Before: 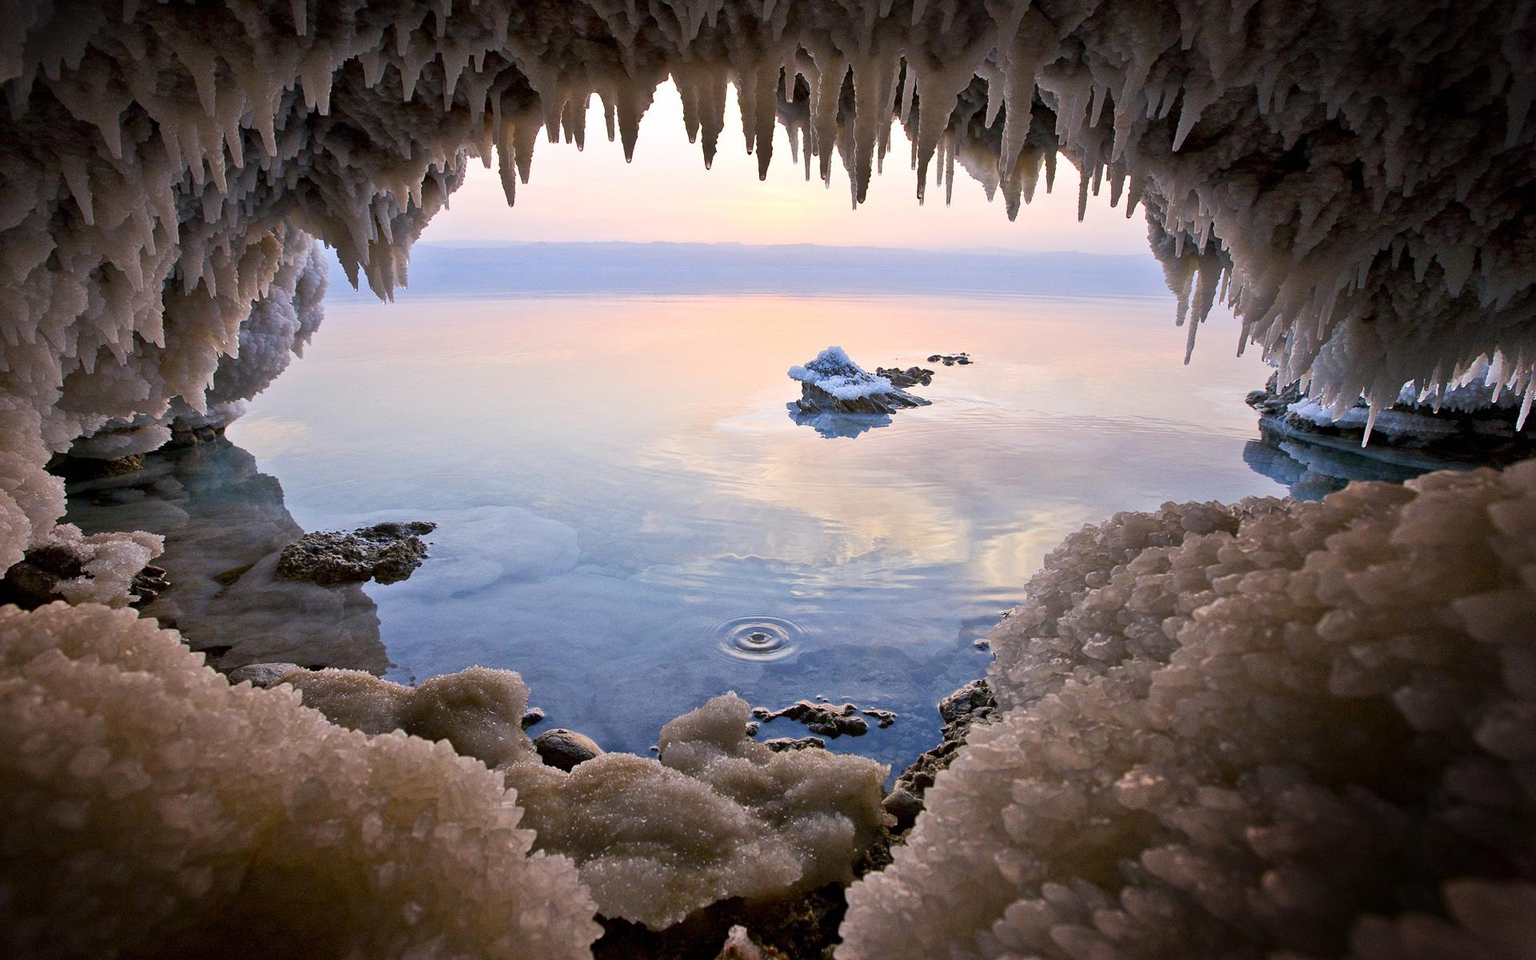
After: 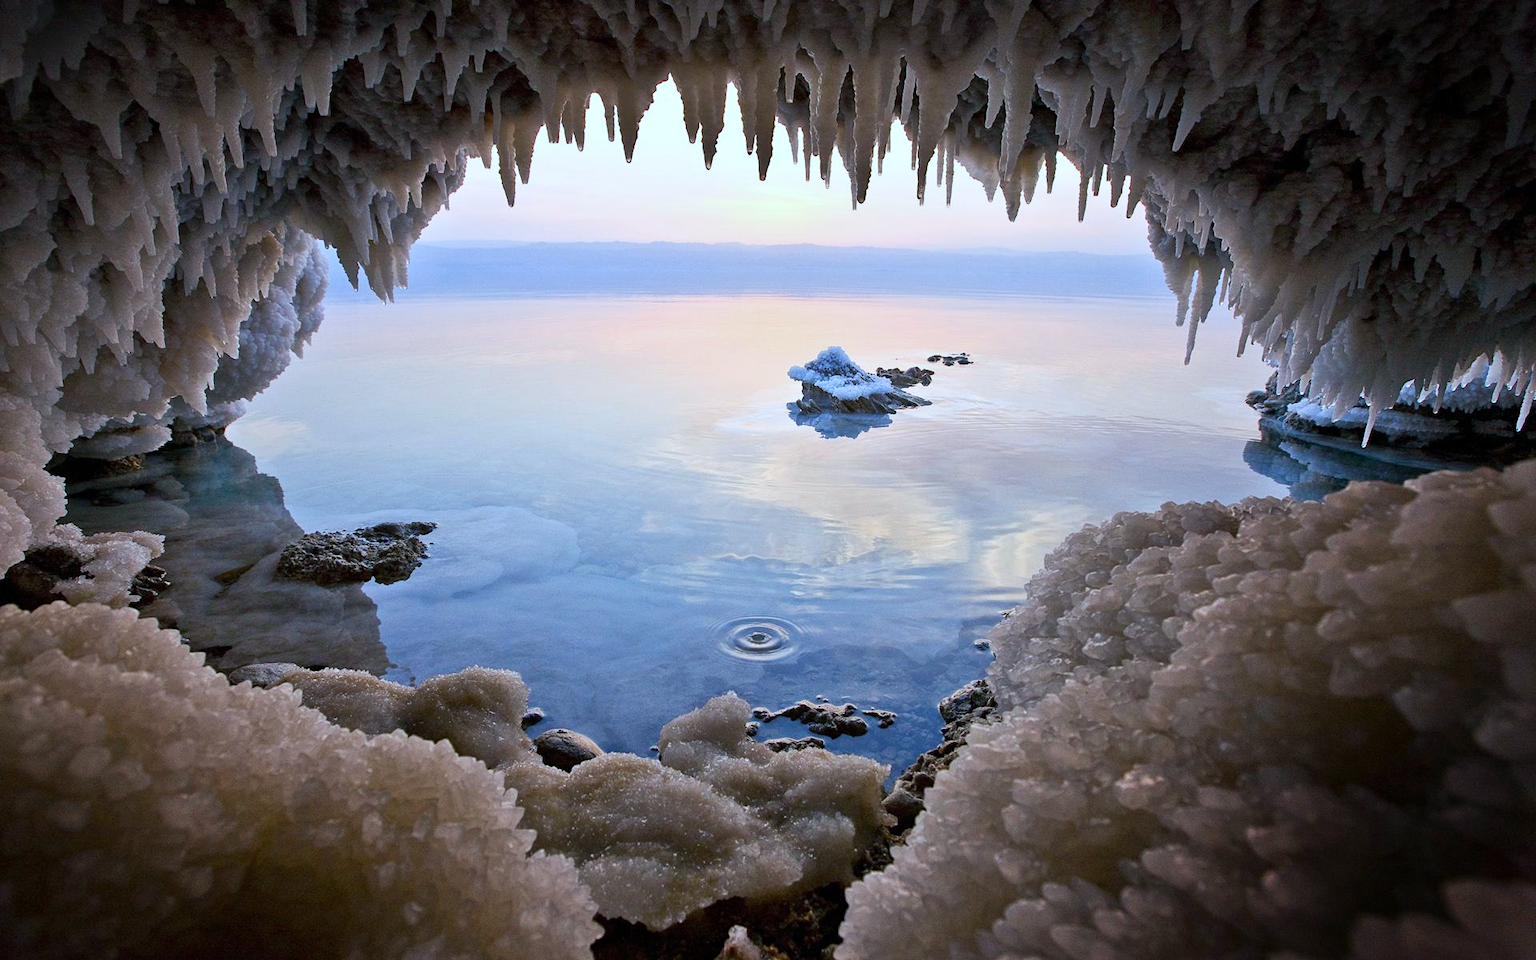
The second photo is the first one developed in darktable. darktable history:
tone equalizer: on, module defaults
color calibration: illuminant F (fluorescent), F source F9 (Cool White Deluxe 4150 K) – high CRI, x 0.374, y 0.373, temperature 4158.34 K
